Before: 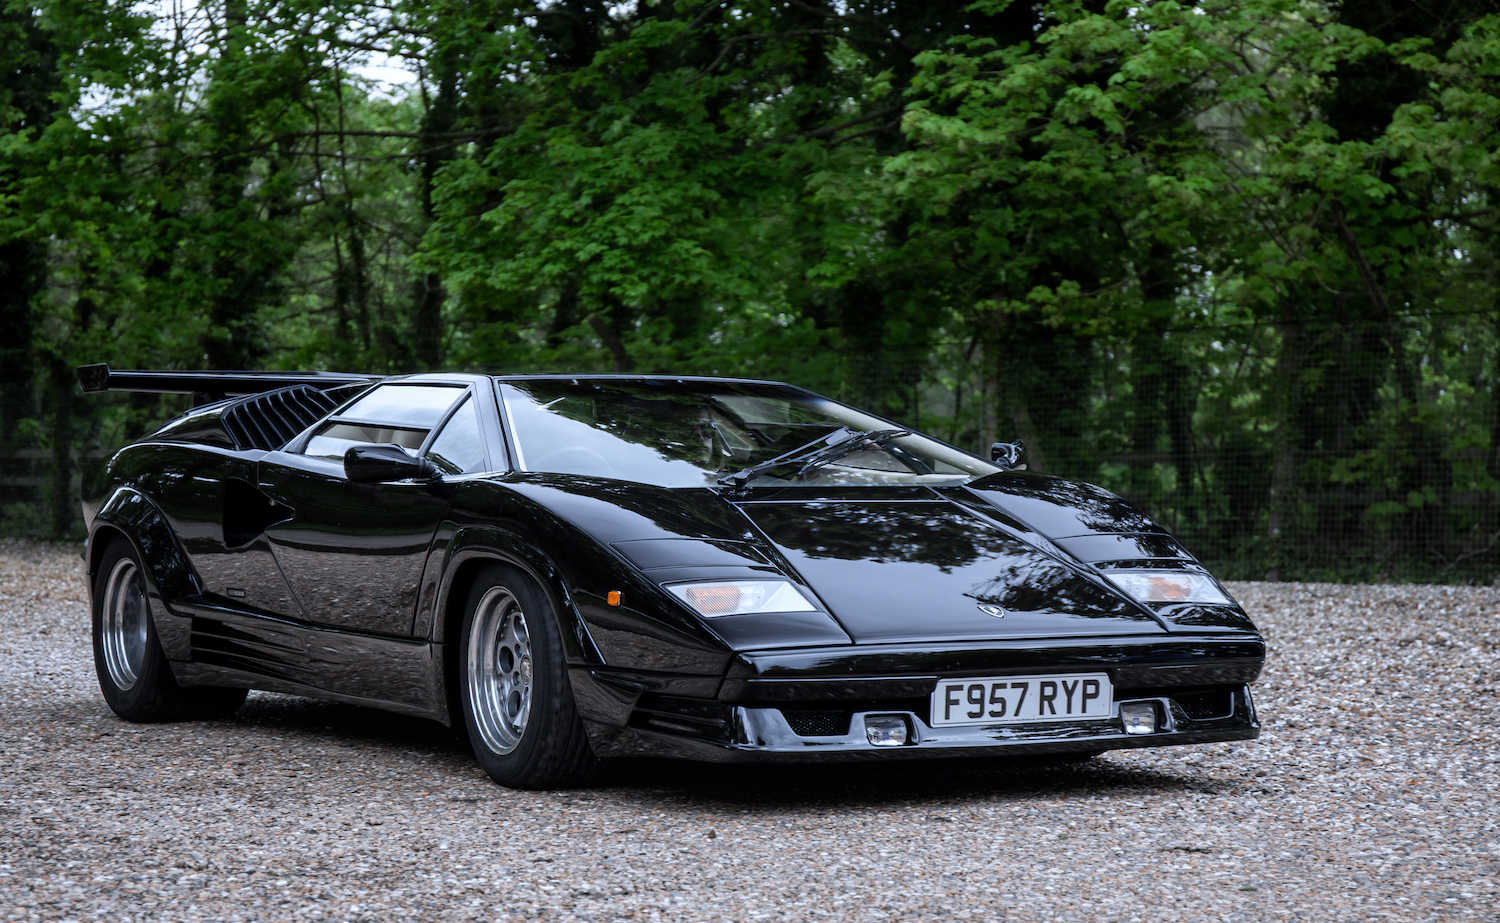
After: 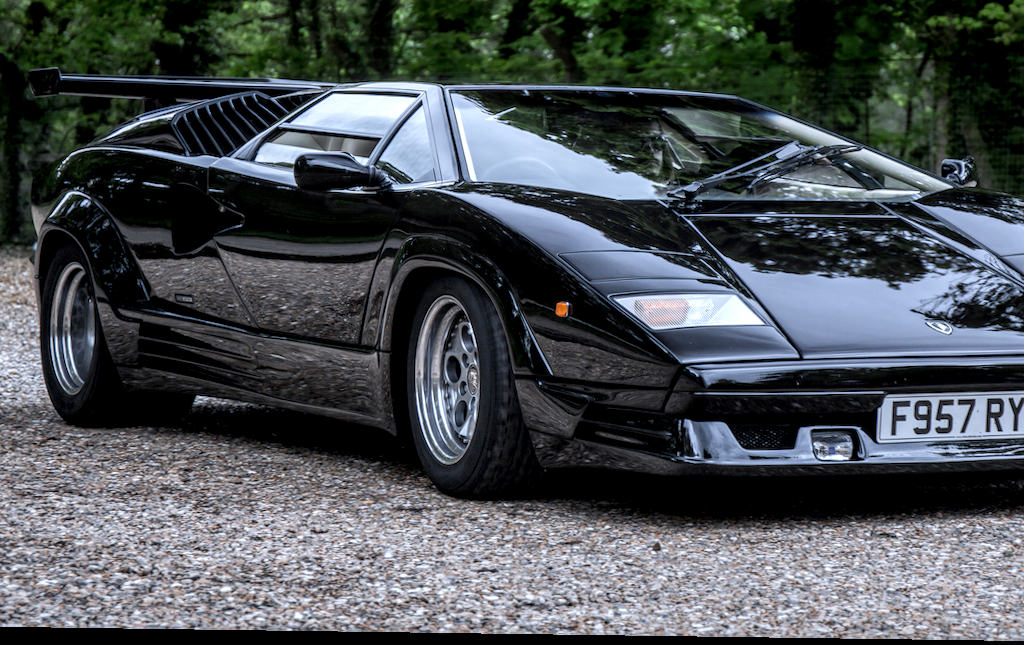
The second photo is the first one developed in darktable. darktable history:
crop and rotate: angle -0.798°, left 3.753%, top 31.613%, right 28.496%
local contrast: detail 150%
